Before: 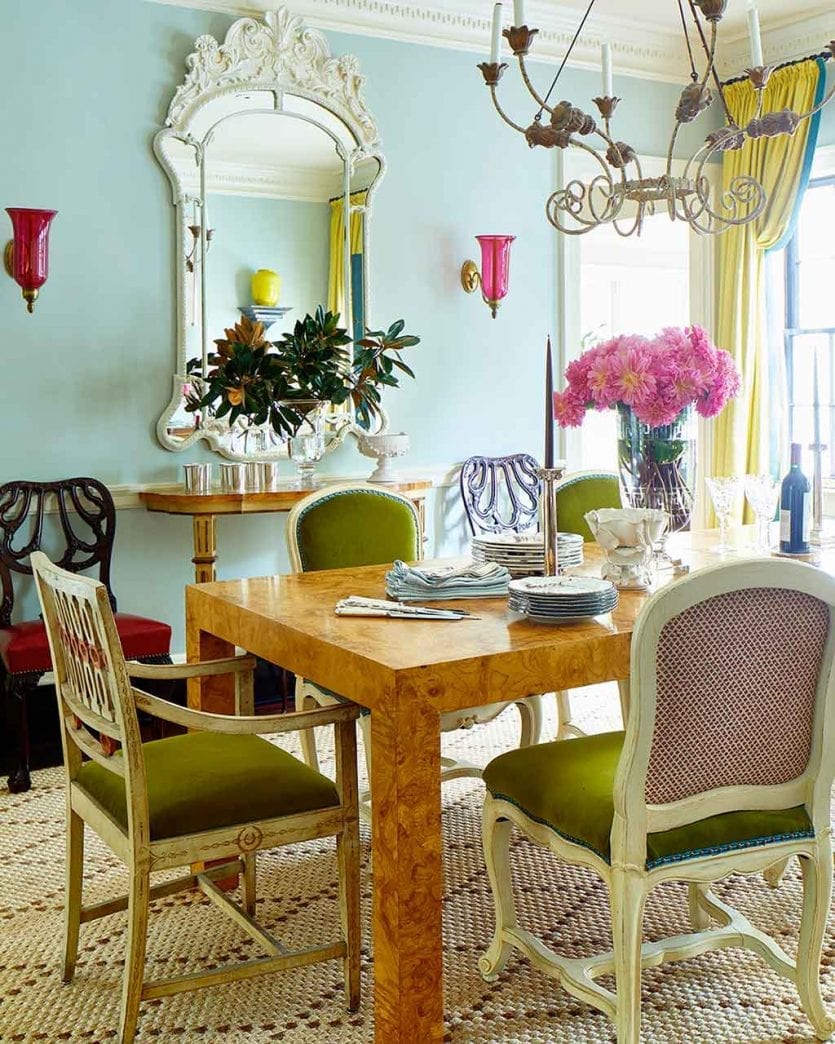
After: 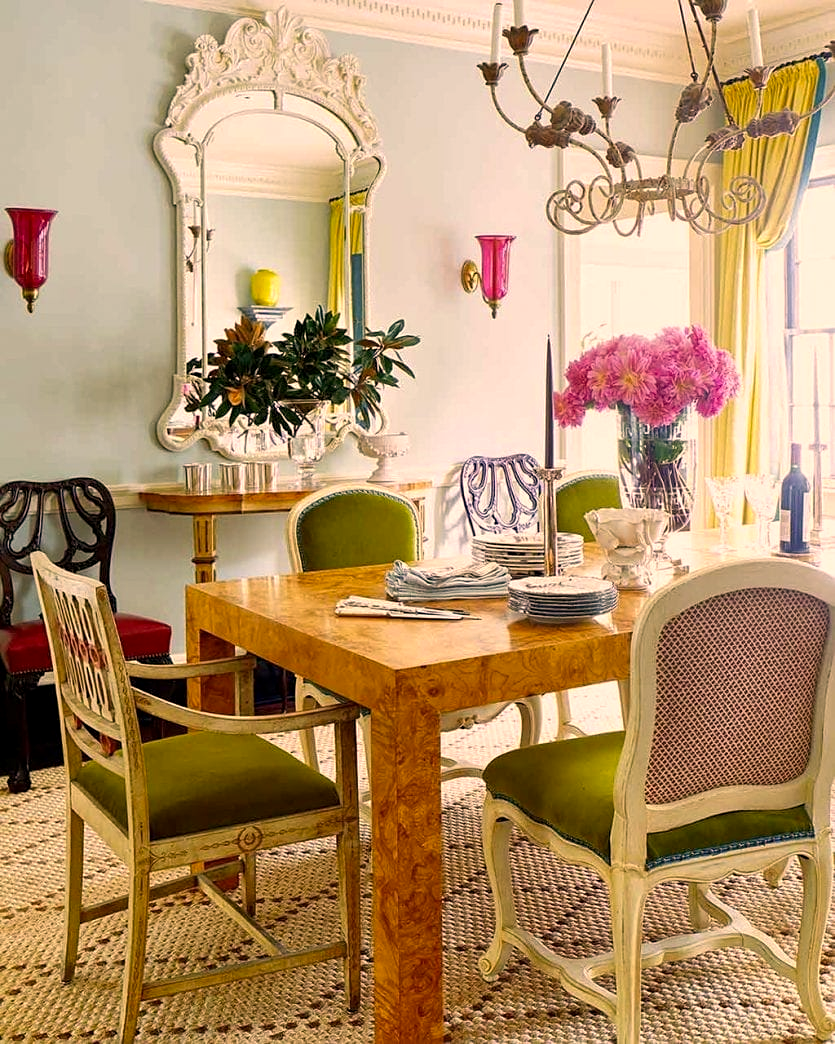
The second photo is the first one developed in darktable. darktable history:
sharpen: amount 0.2
local contrast: highlights 100%, shadows 100%, detail 120%, midtone range 0.2
color correction: highlights a* 17.88, highlights b* 18.79
